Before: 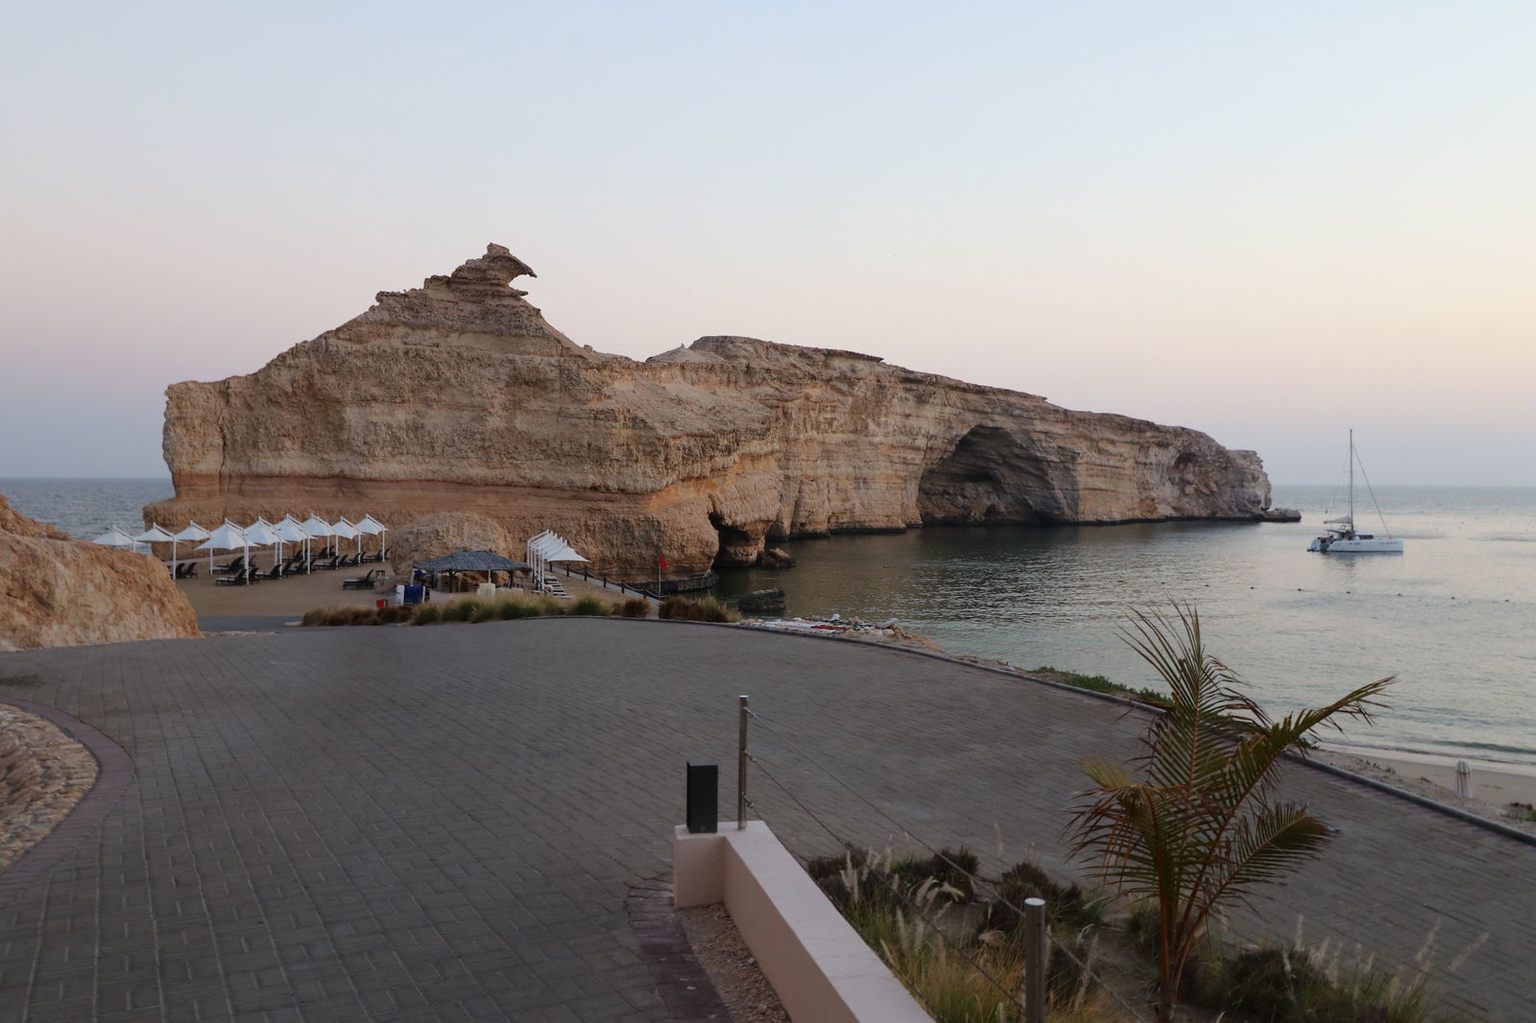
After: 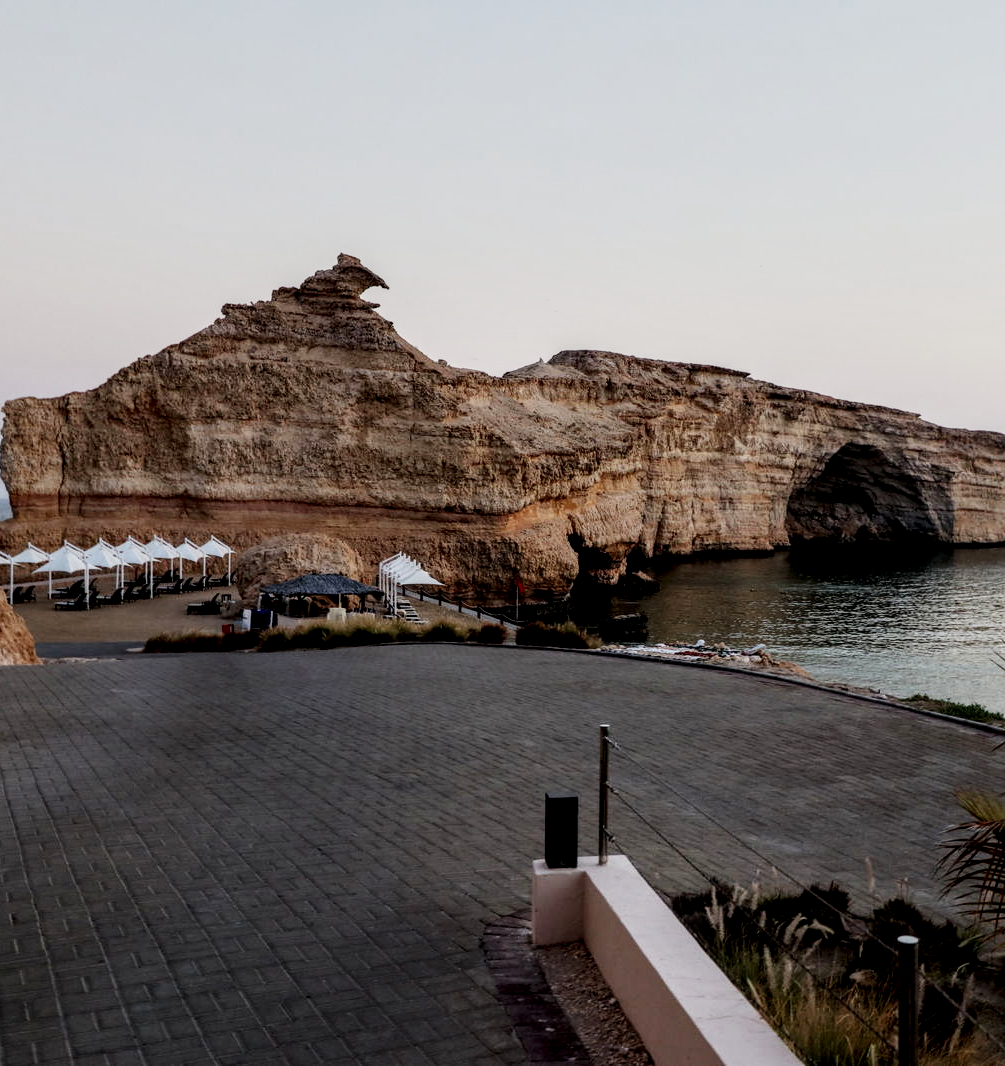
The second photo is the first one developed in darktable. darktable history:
local contrast: highlights 60%, shadows 60%, detail 160%
sigmoid: contrast 1.7, skew -0.2, preserve hue 0%, red attenuation 0.1, red rotation 0.035, green attenuation 0.1, green rotation -0.017, blue attenuation 0.15, blue rotation -0.052, base primaries Rec2020
crop: left 10.644%, right 26.528%
